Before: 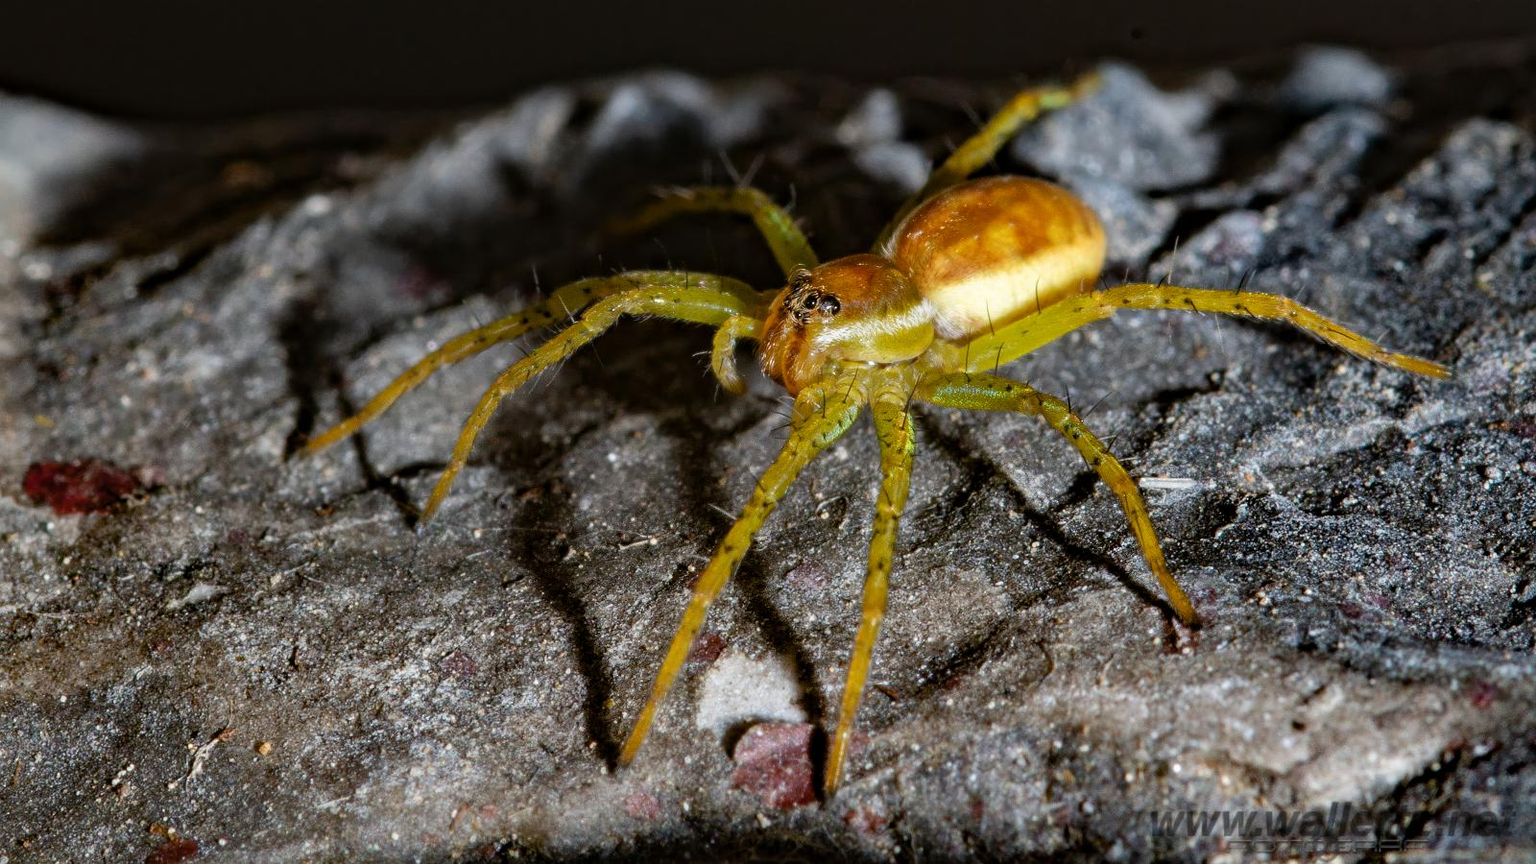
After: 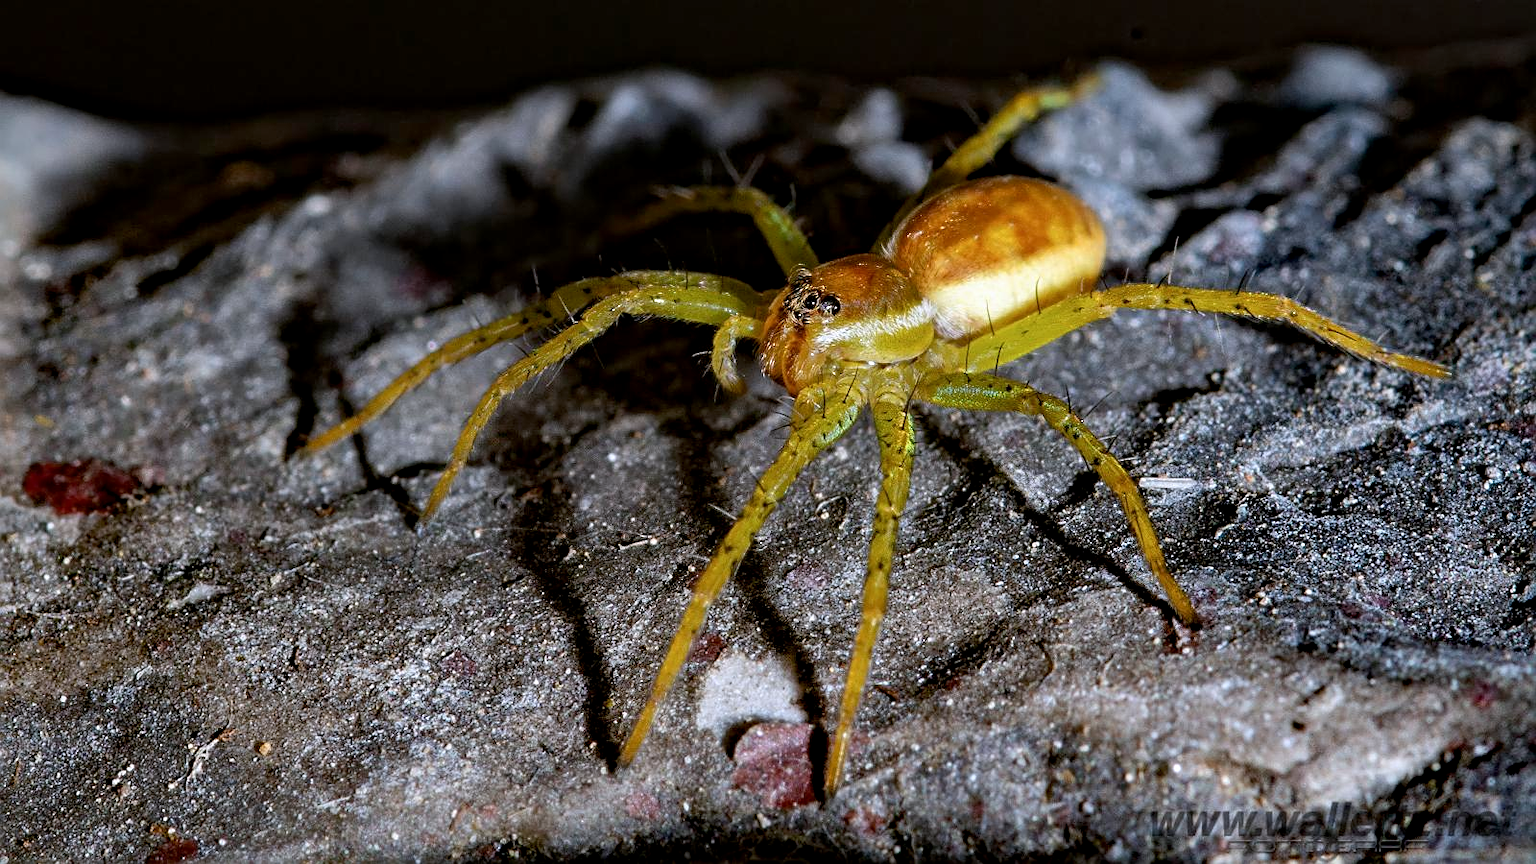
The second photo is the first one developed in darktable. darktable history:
sharpen: on, module defaults
color calibration: illuminant as shot in camera, x 0.358, y 0.373, temperature 4628.91 K
exposure: black level correction 0.004, exposure 0.017 EV, compensate highlight preservation false
